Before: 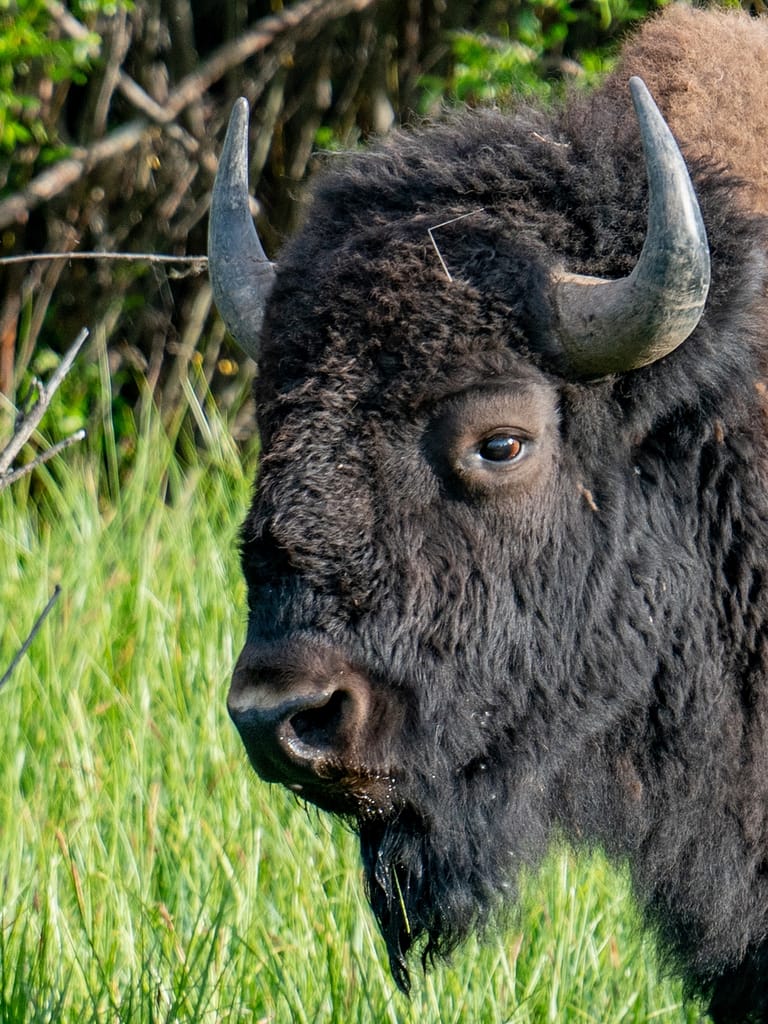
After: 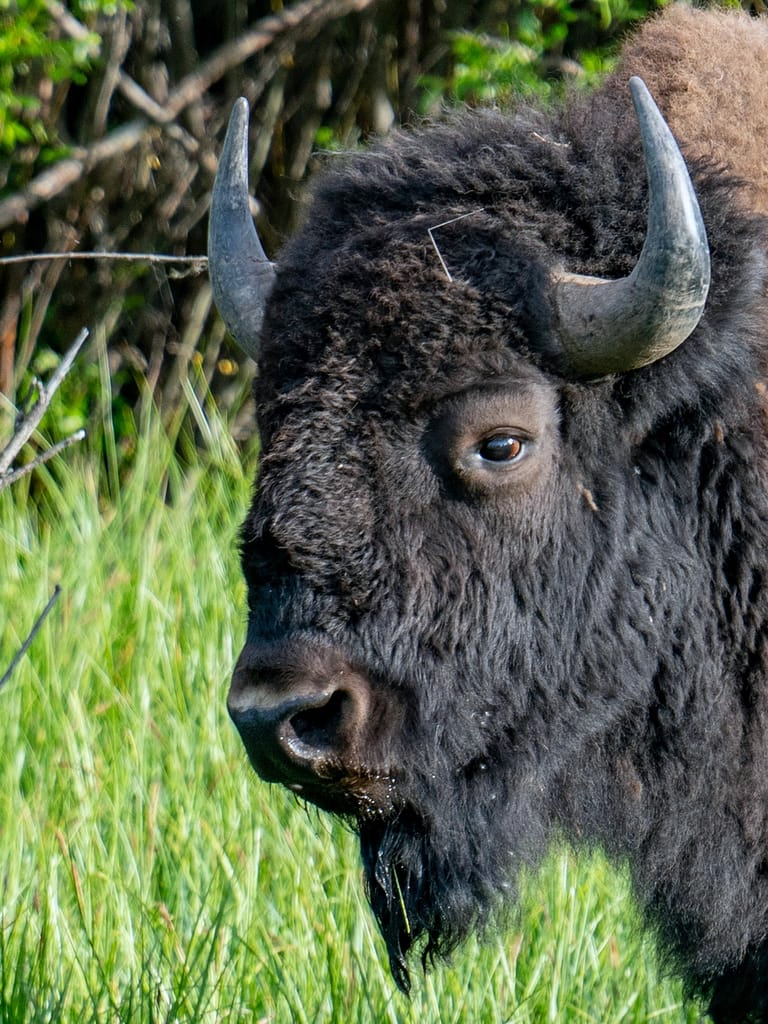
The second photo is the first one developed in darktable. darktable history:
white balance: red 0.967, blue 1.049
tone equalizer: on, module defaults
